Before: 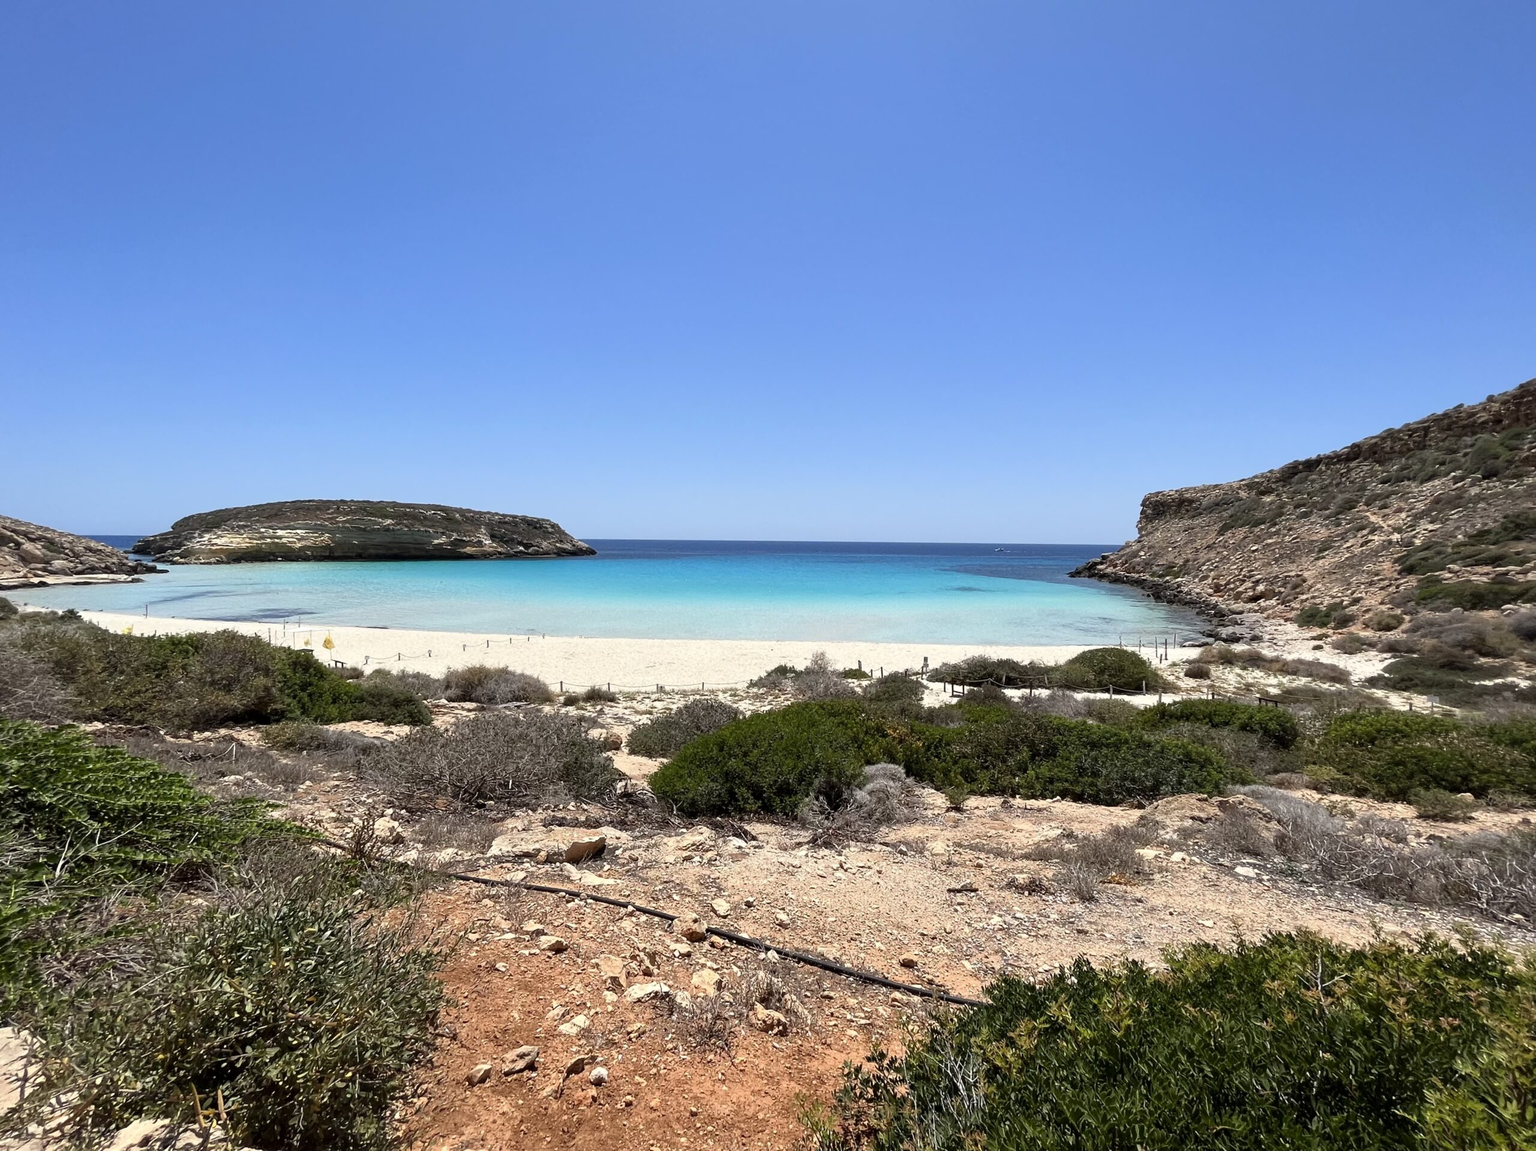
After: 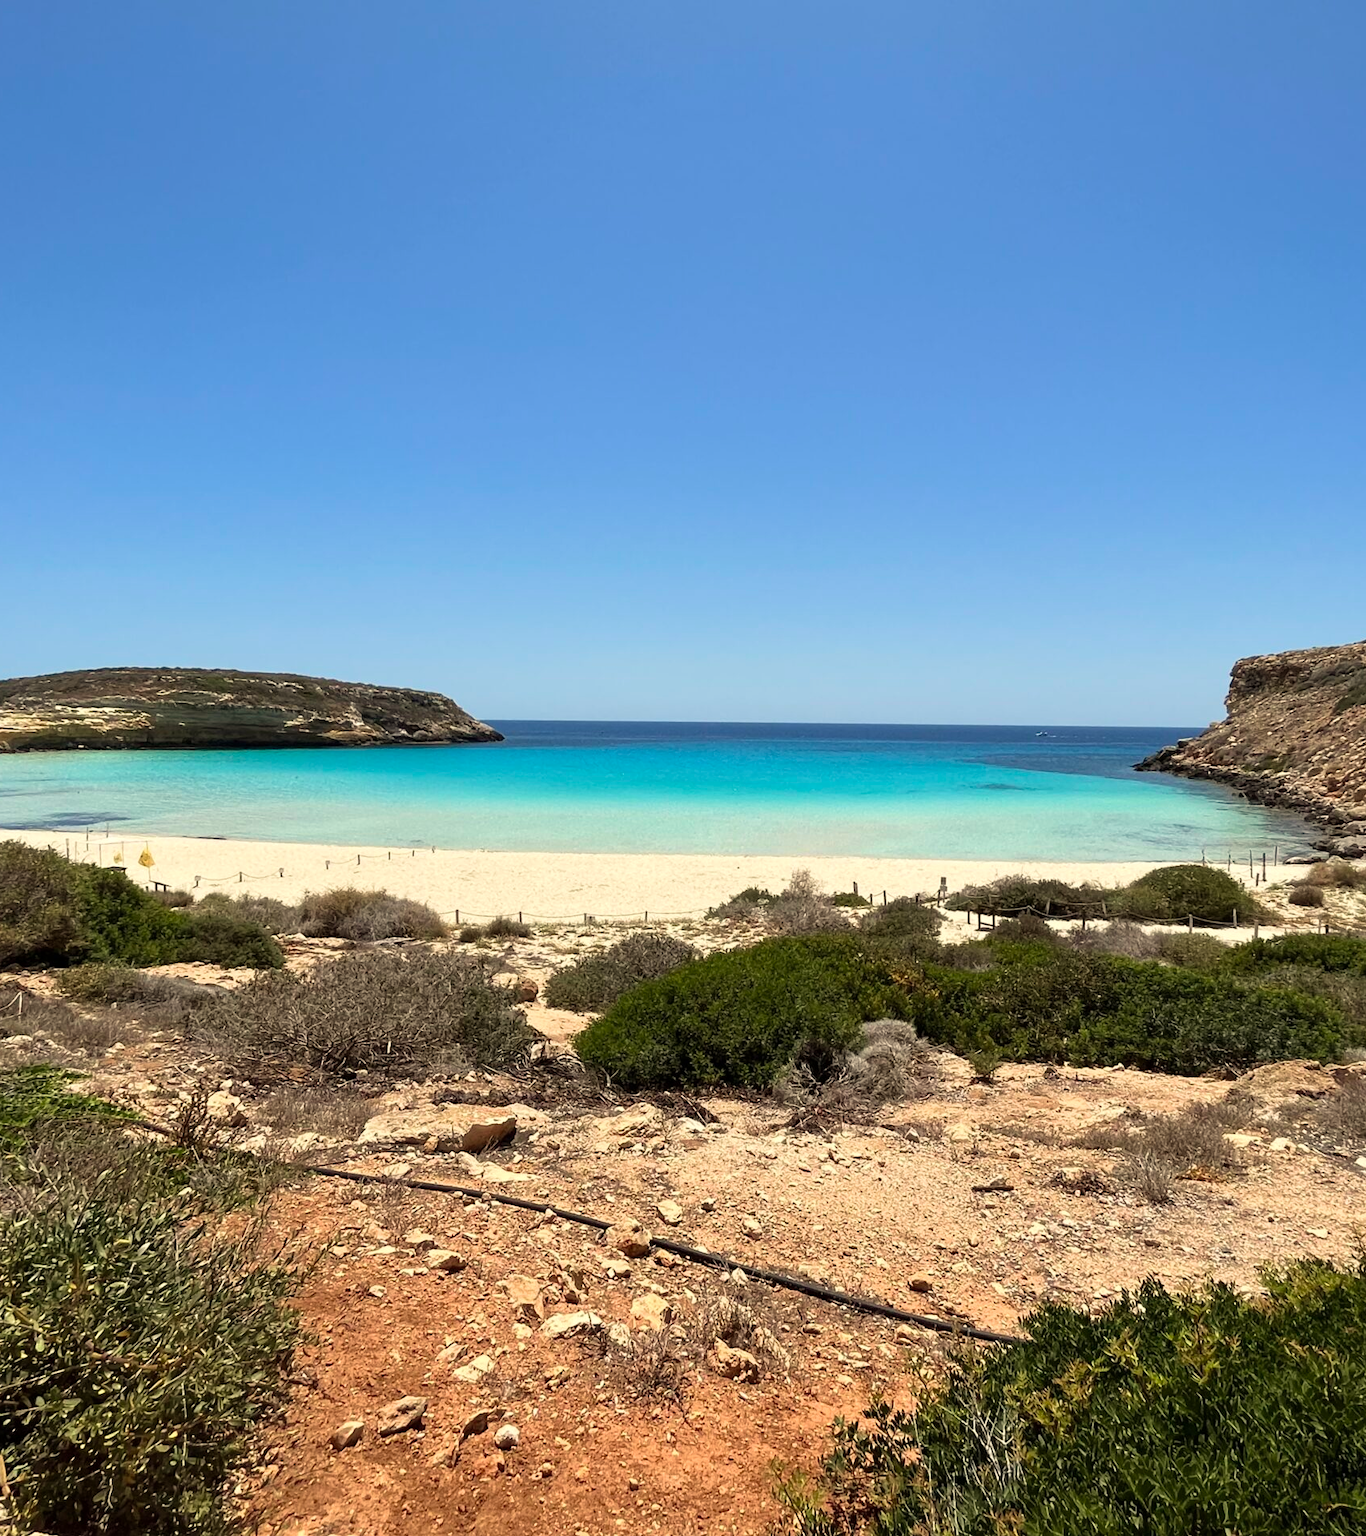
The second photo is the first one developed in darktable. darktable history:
crop and rotate: left 14.292%, right 19.041%
white balance: red 1.029, blue 0.92
velvia: on, module defaults
